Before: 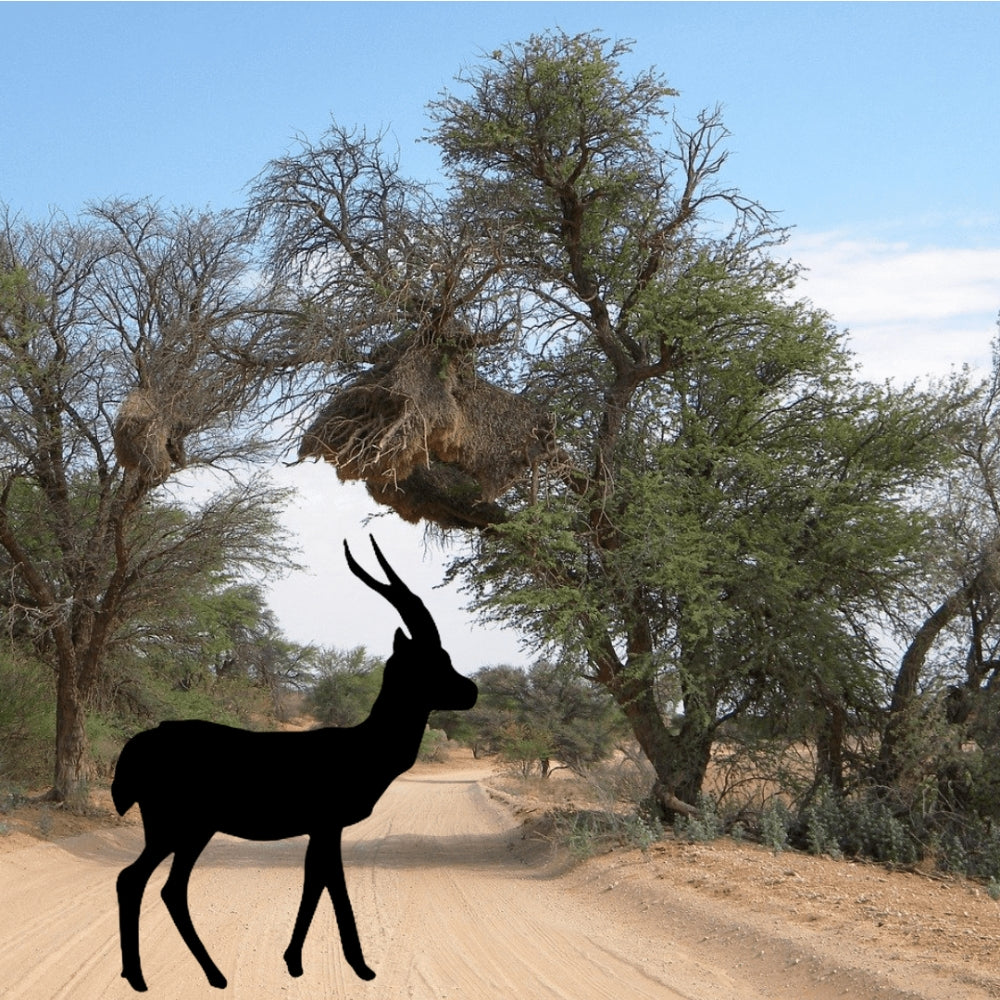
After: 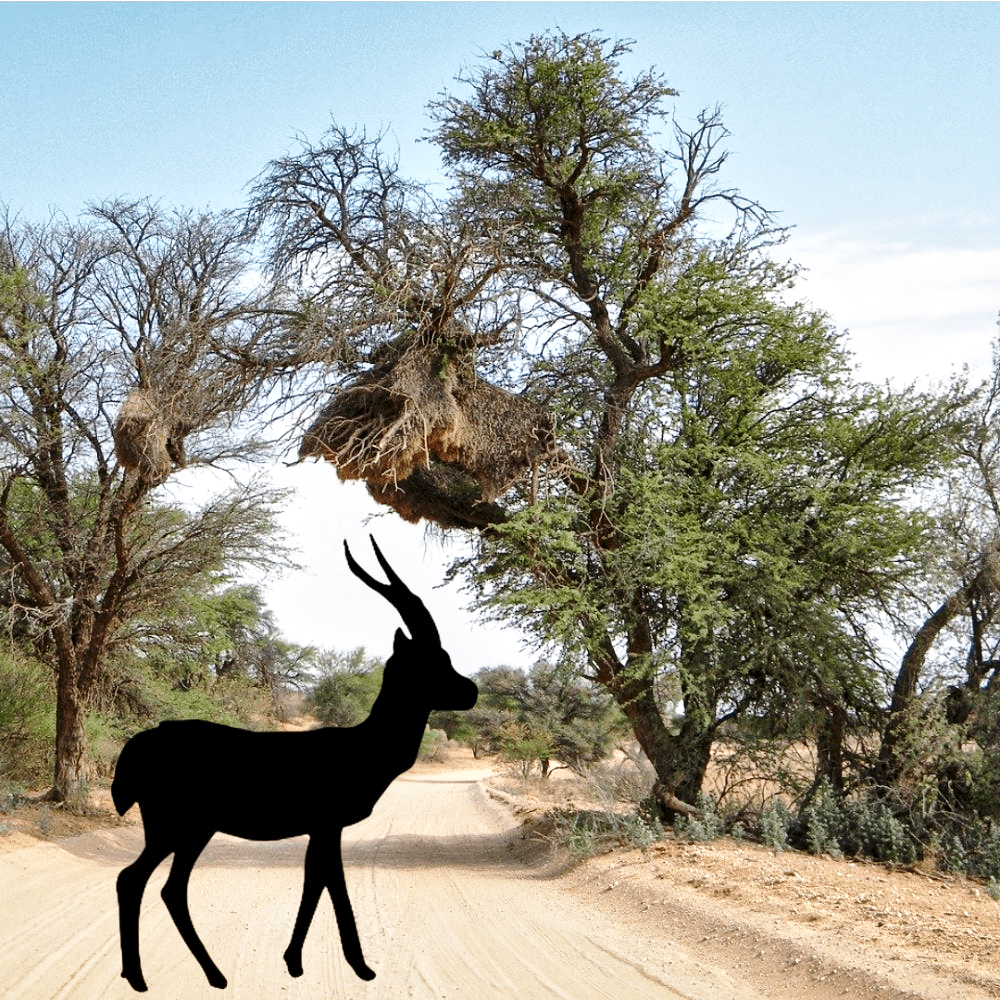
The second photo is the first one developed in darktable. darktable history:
base curve: curves: ch0 [(0, 0) (0.028, 0.03) (0.121, 0.232) (0.46, 0.748) (0.859, 0.968) (1, 1)], preserve colors none
local contrast: mode bilateral grid, contrast 20, coarseness 20, detail 150%, midtone range 0.2
shadows and highlights: low approximation 0.01, soften with gaussian
